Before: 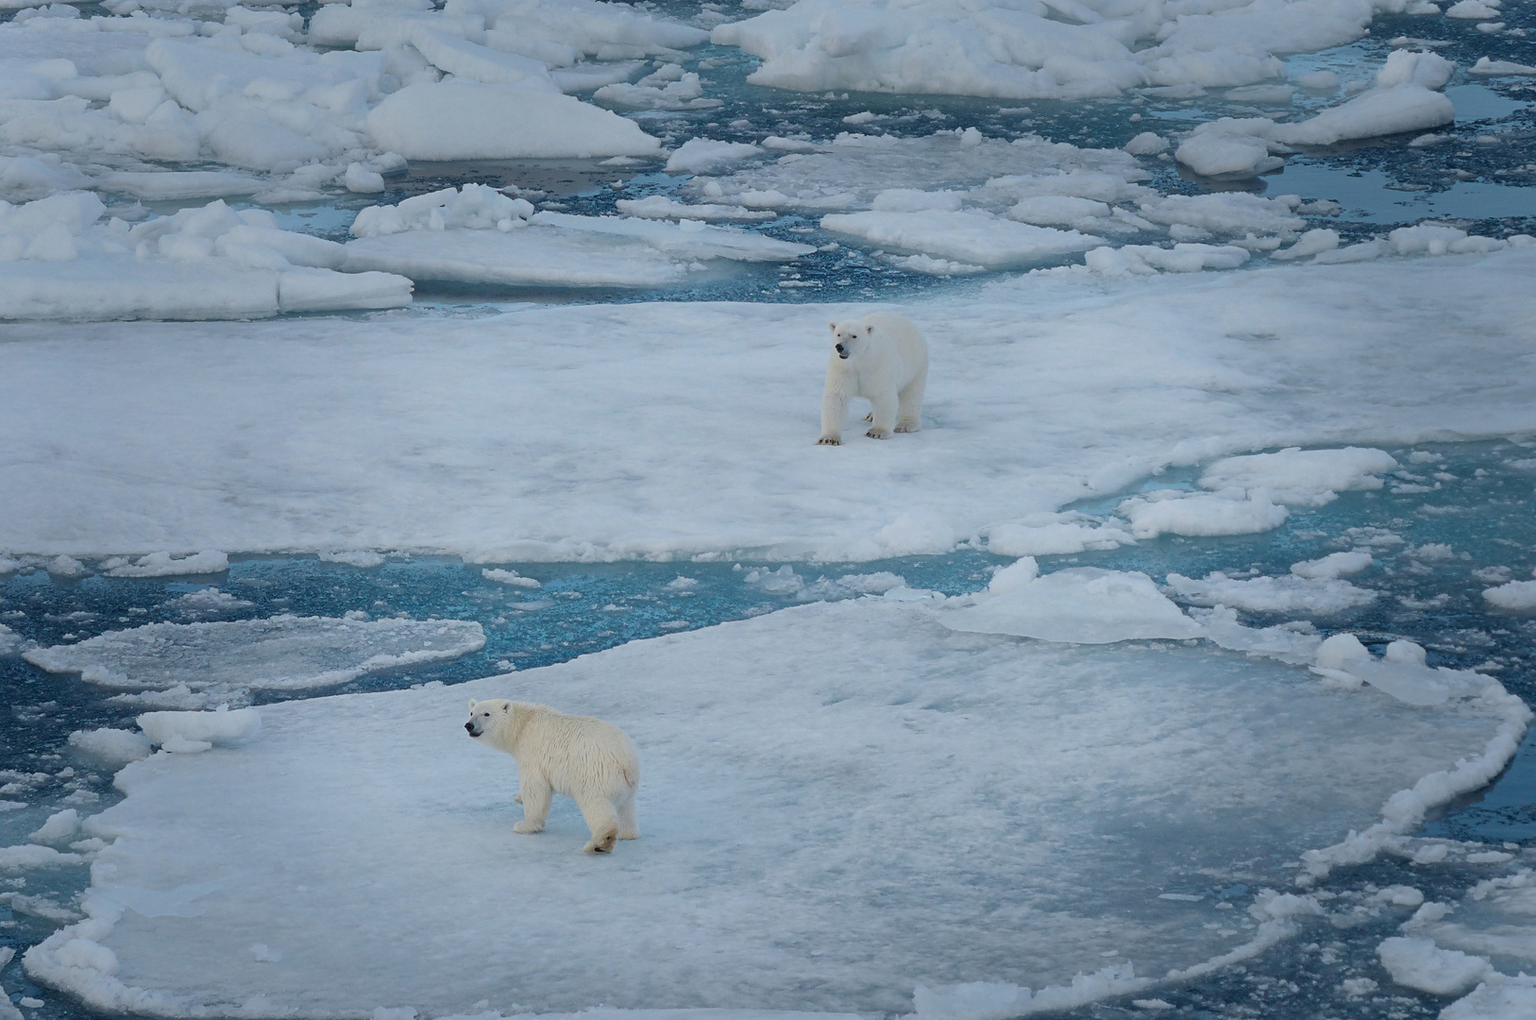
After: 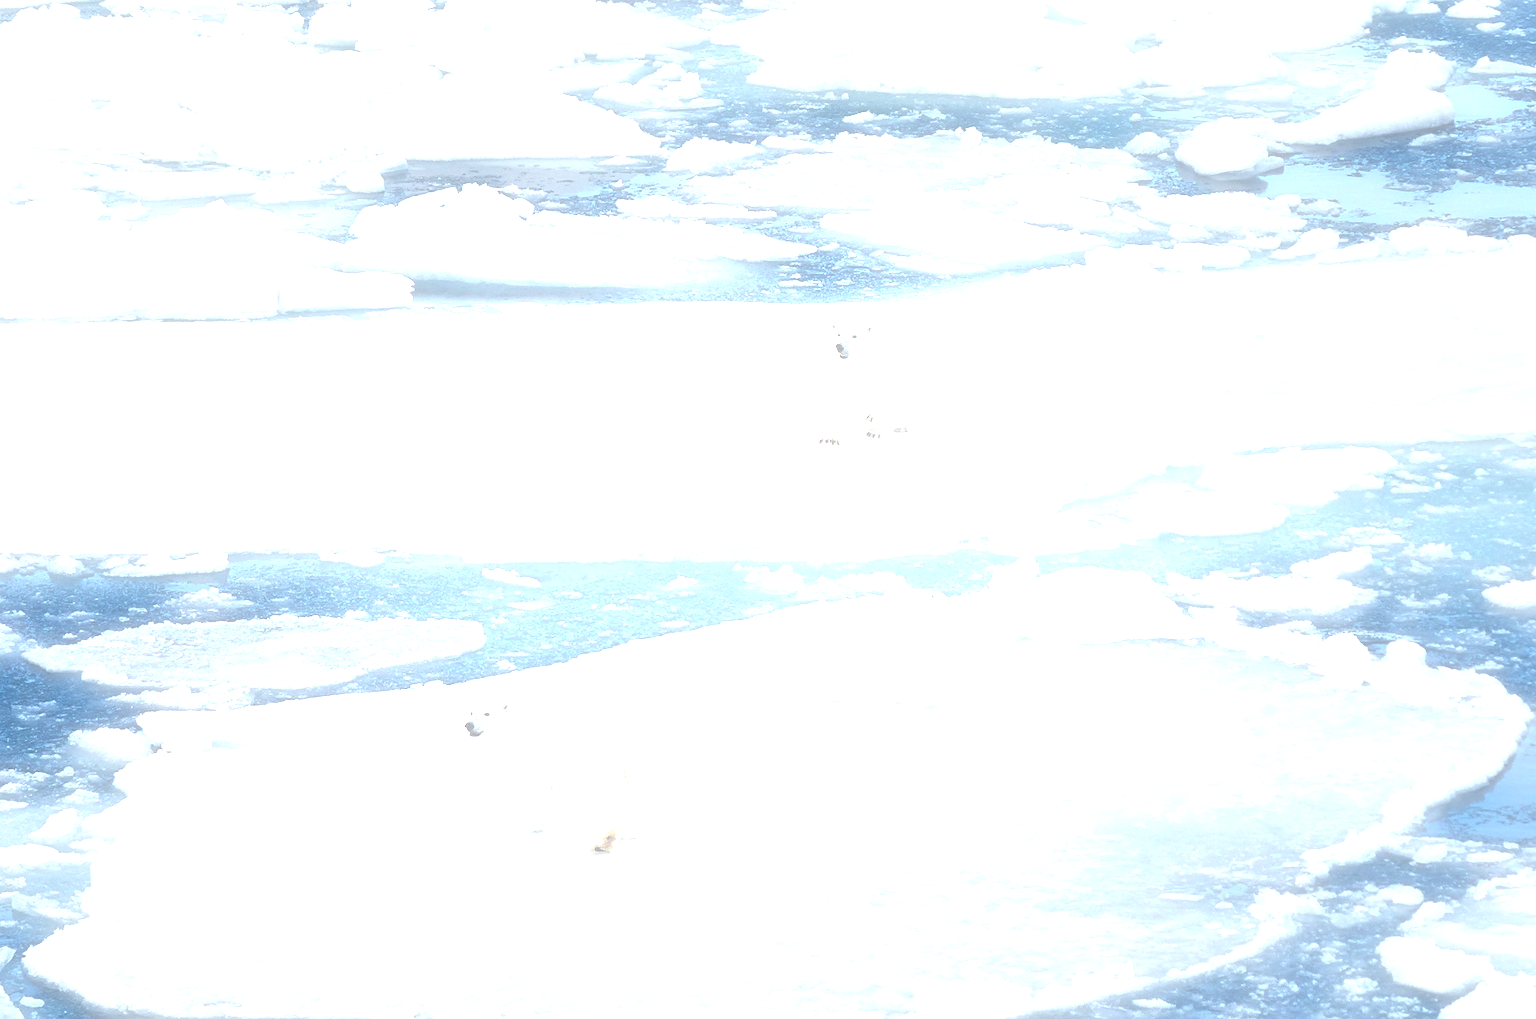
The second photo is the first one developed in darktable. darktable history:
exposure: black level correction 0.001, exposure 1.822 EV, compensate exposure bias true, compensate highlight preservation false
soften: on, module defaults
tone equalizer: -8 EV 0.001 EV, -7 EV -0.002 EV, -6 EV 0.002 EV, -5 EV -0.03 EV, -4 EV -0.116 EV, -3 EV -0.169 EV, -2 EV 0.24 EV, -1 EV 0.702 EV, +0 EV 0.493 EV
